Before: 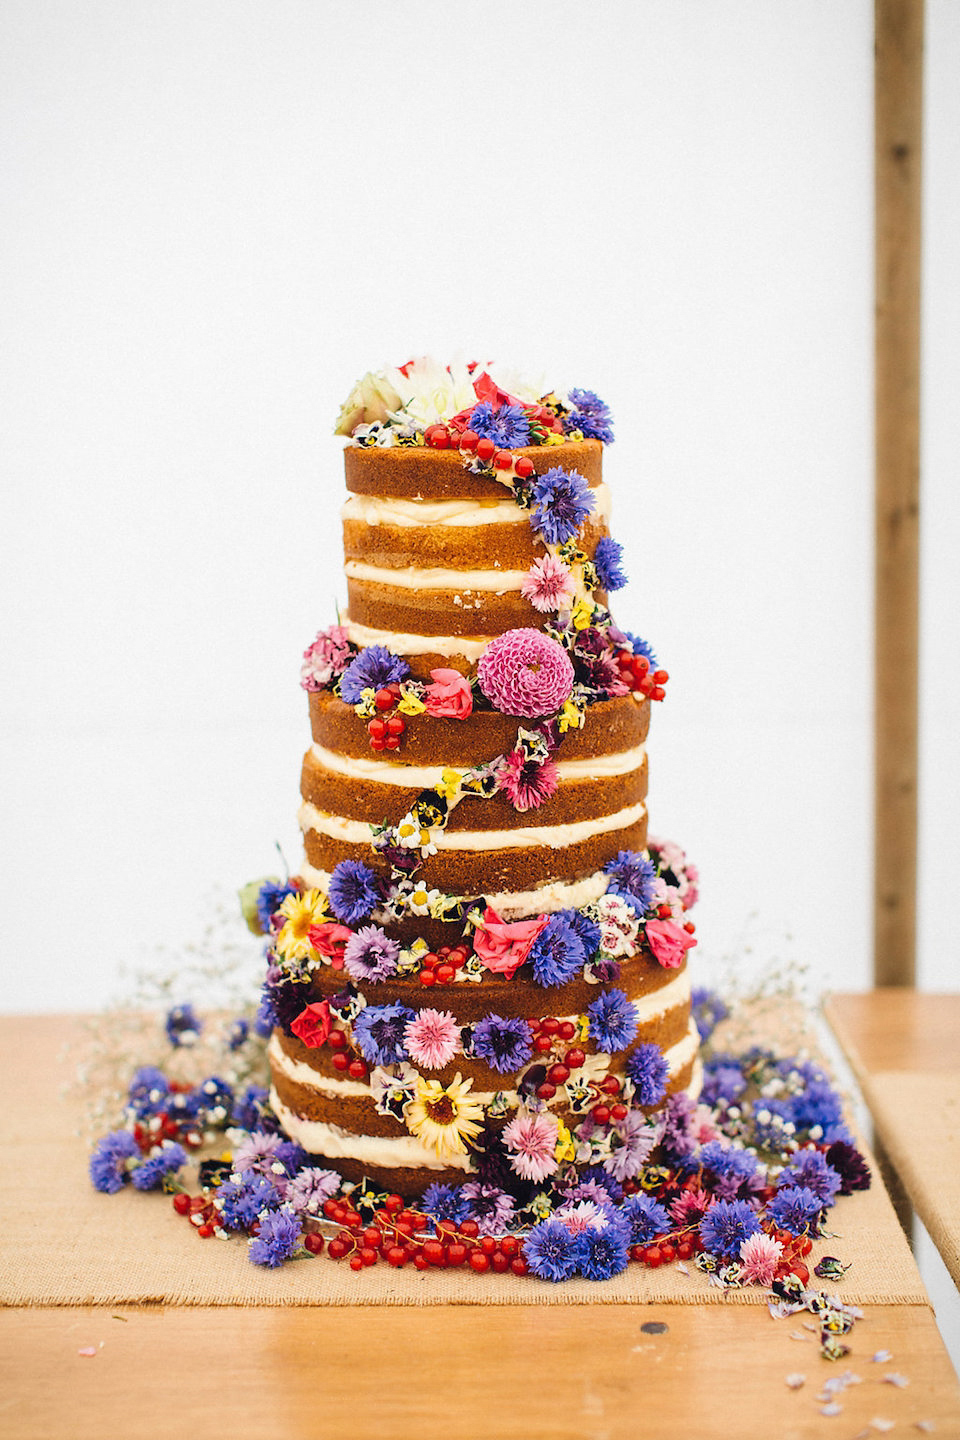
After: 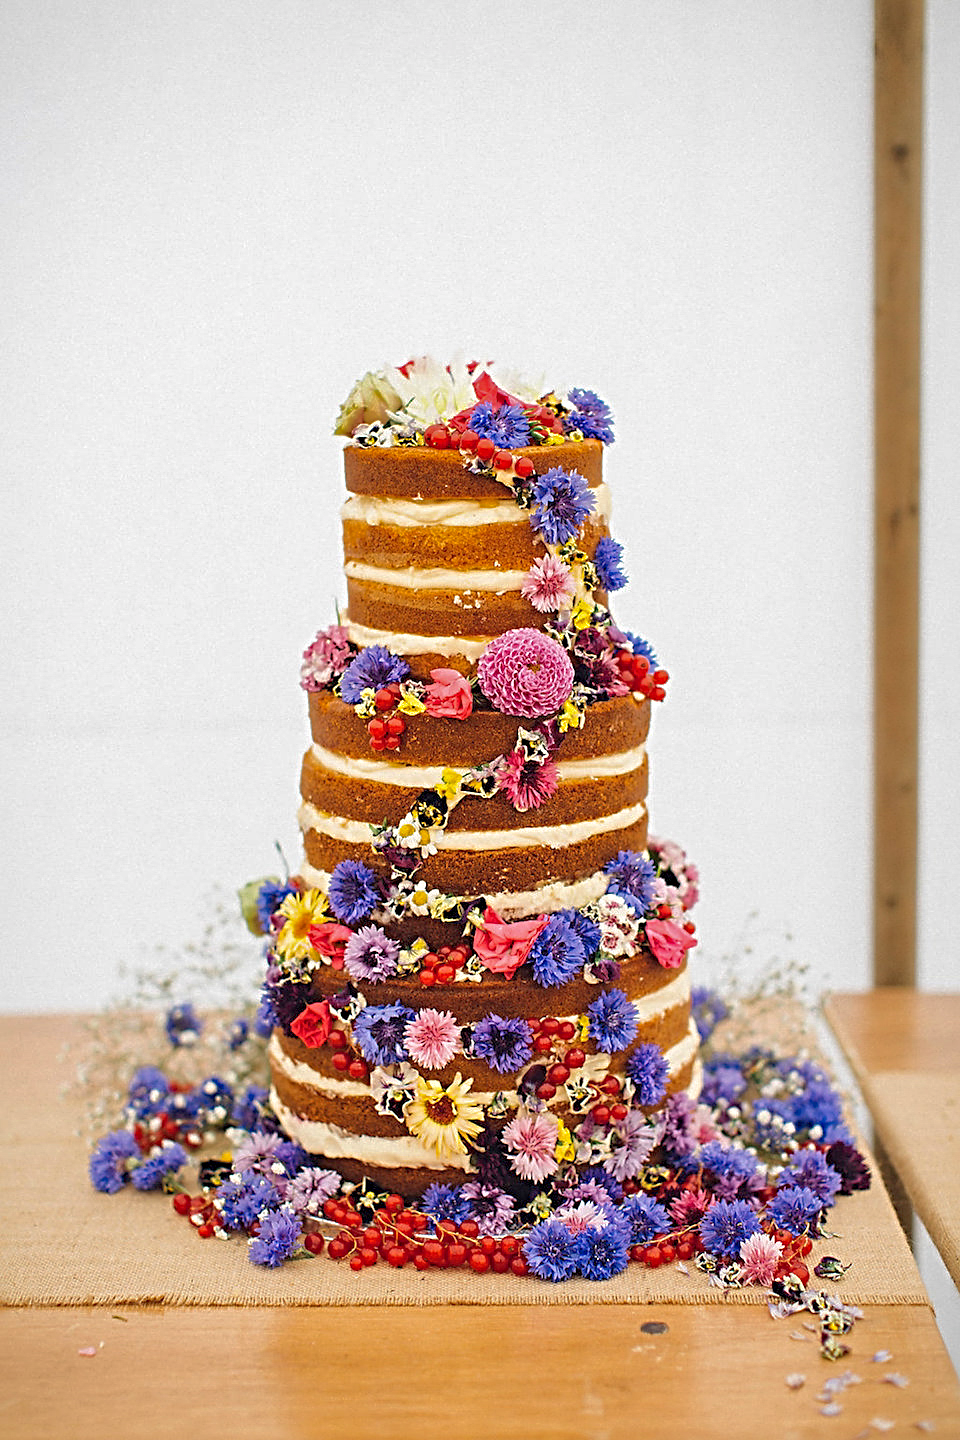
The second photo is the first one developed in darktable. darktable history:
shadows and highlights: on, module defaults
sharpen: radius 3.952
